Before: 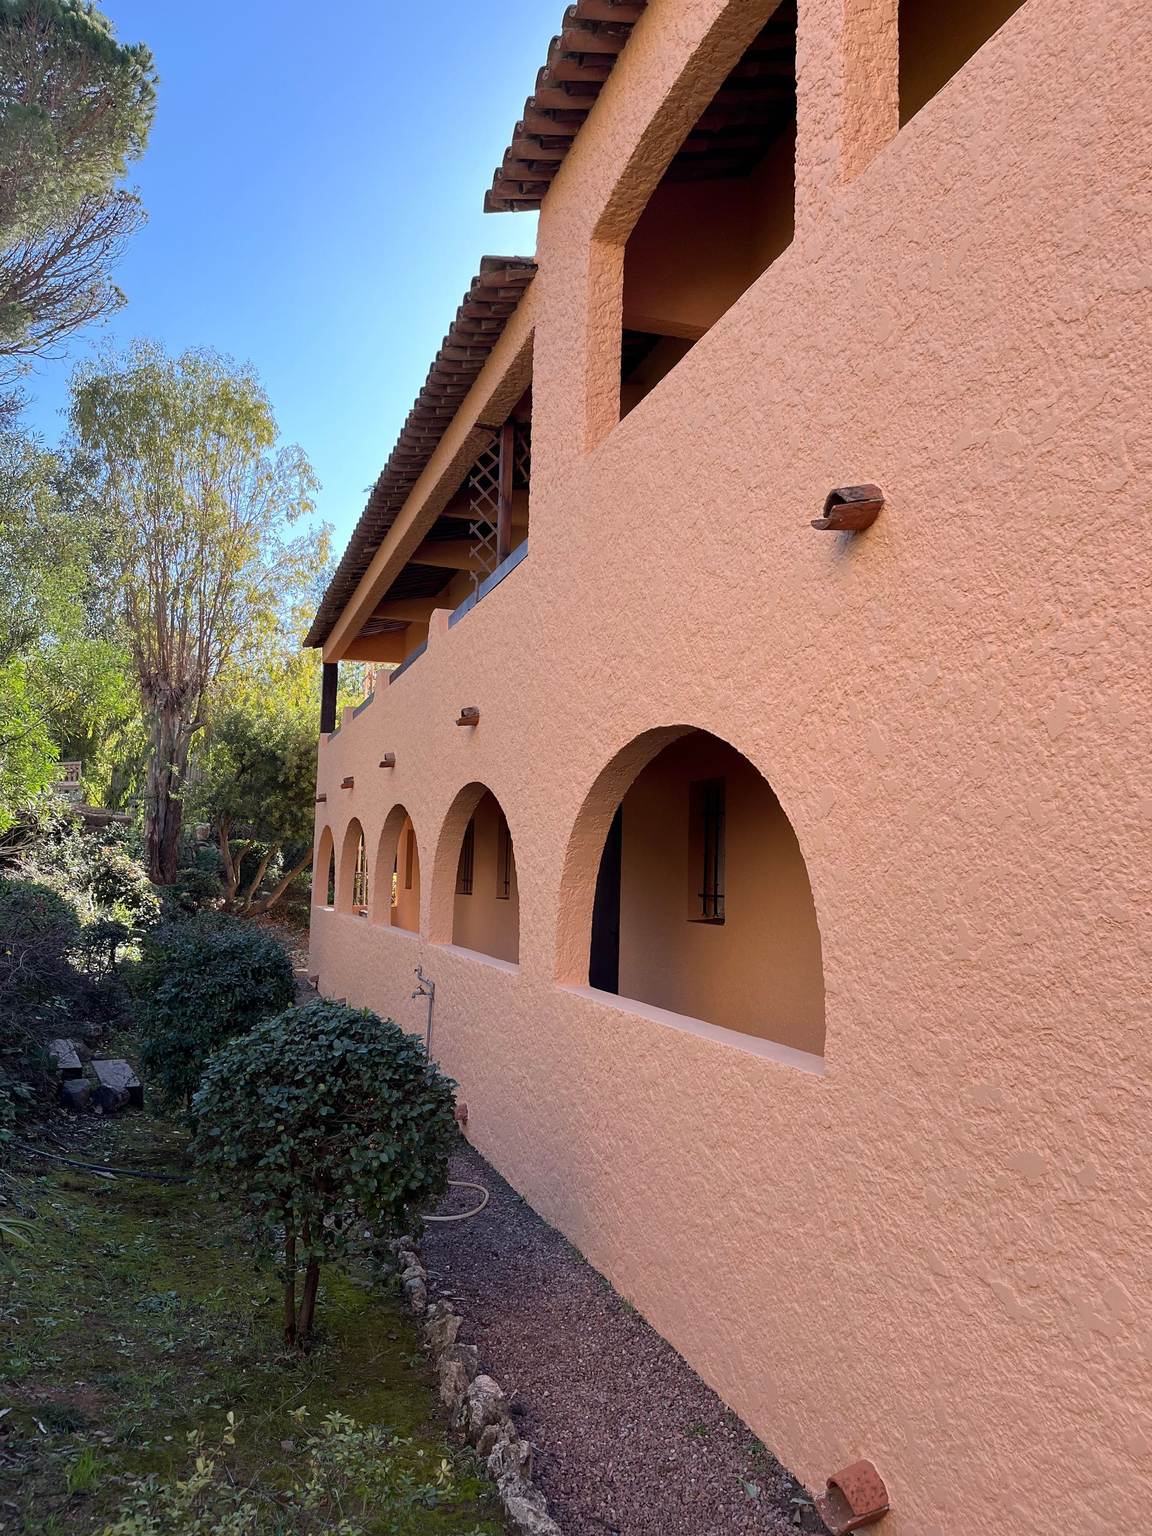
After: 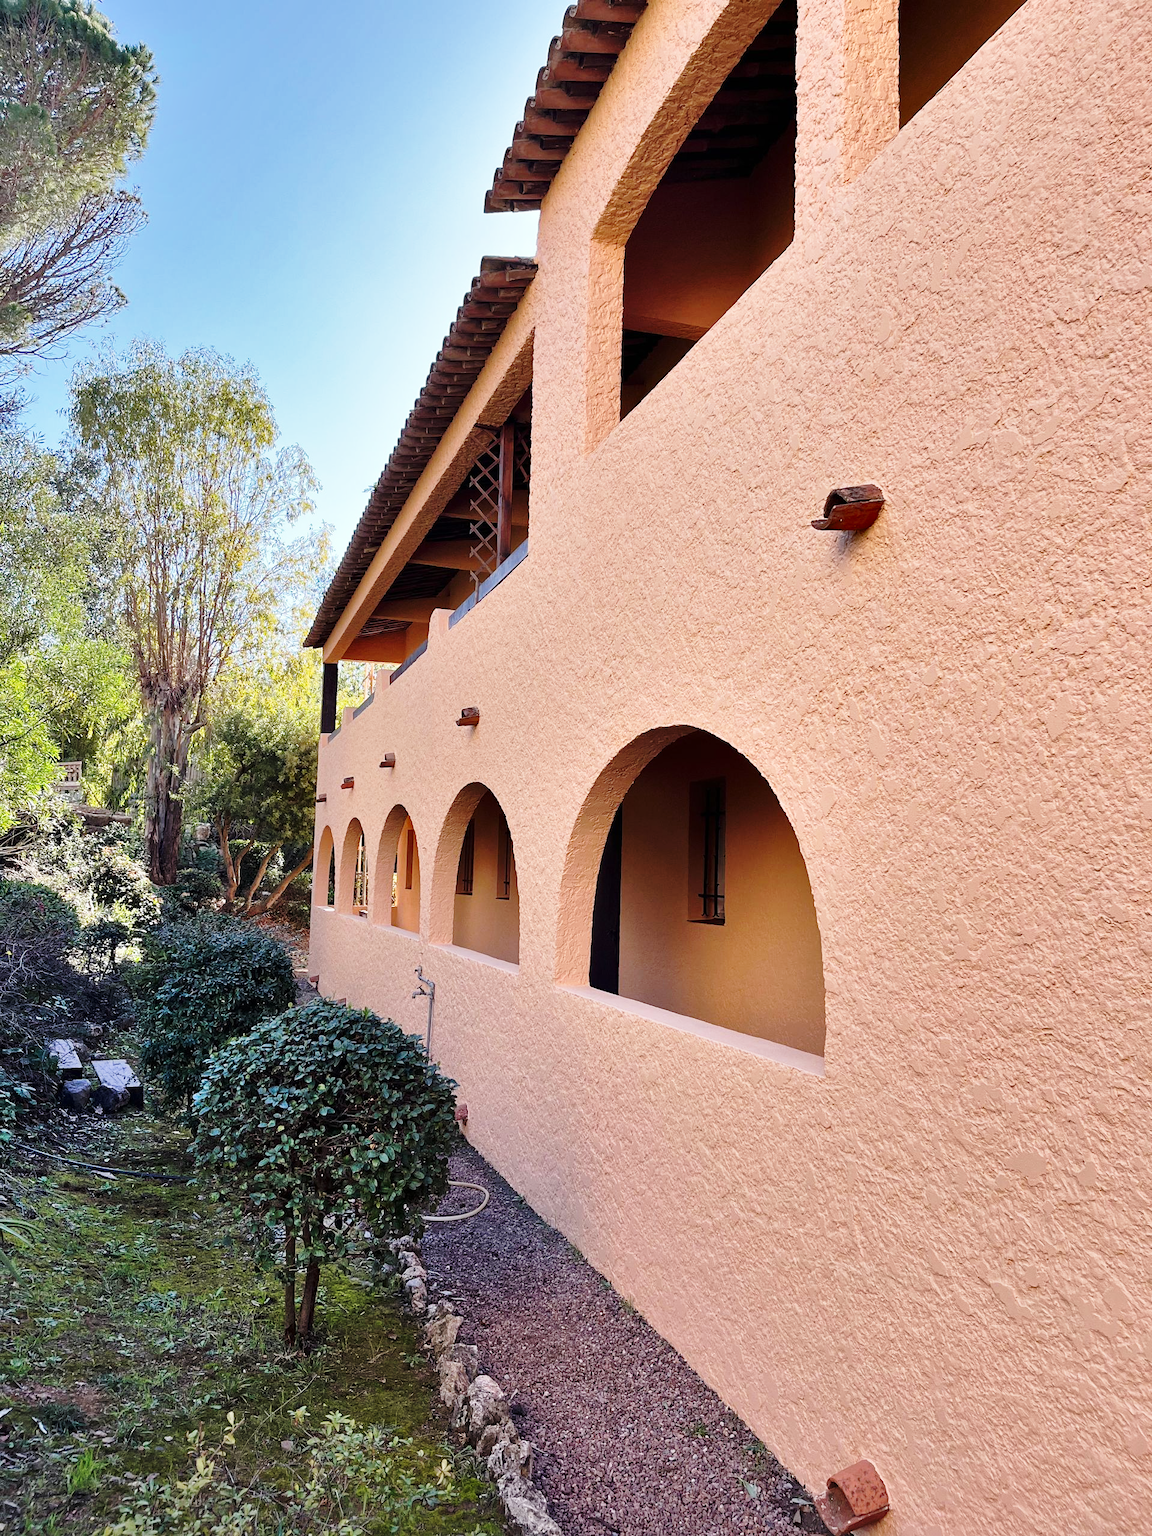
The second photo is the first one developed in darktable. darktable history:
base curve: curves: ch0 [(0, 0) (0.028, 0.03) (0.121, 0.232) (0.46, 0.748) (0.859, 0.968) (1, 1)], preserve colors none
shadows and highlights: shadows 60.58, soften with gaussian
contrast brightness saturation: contrast 0.006, saturation -0.061
